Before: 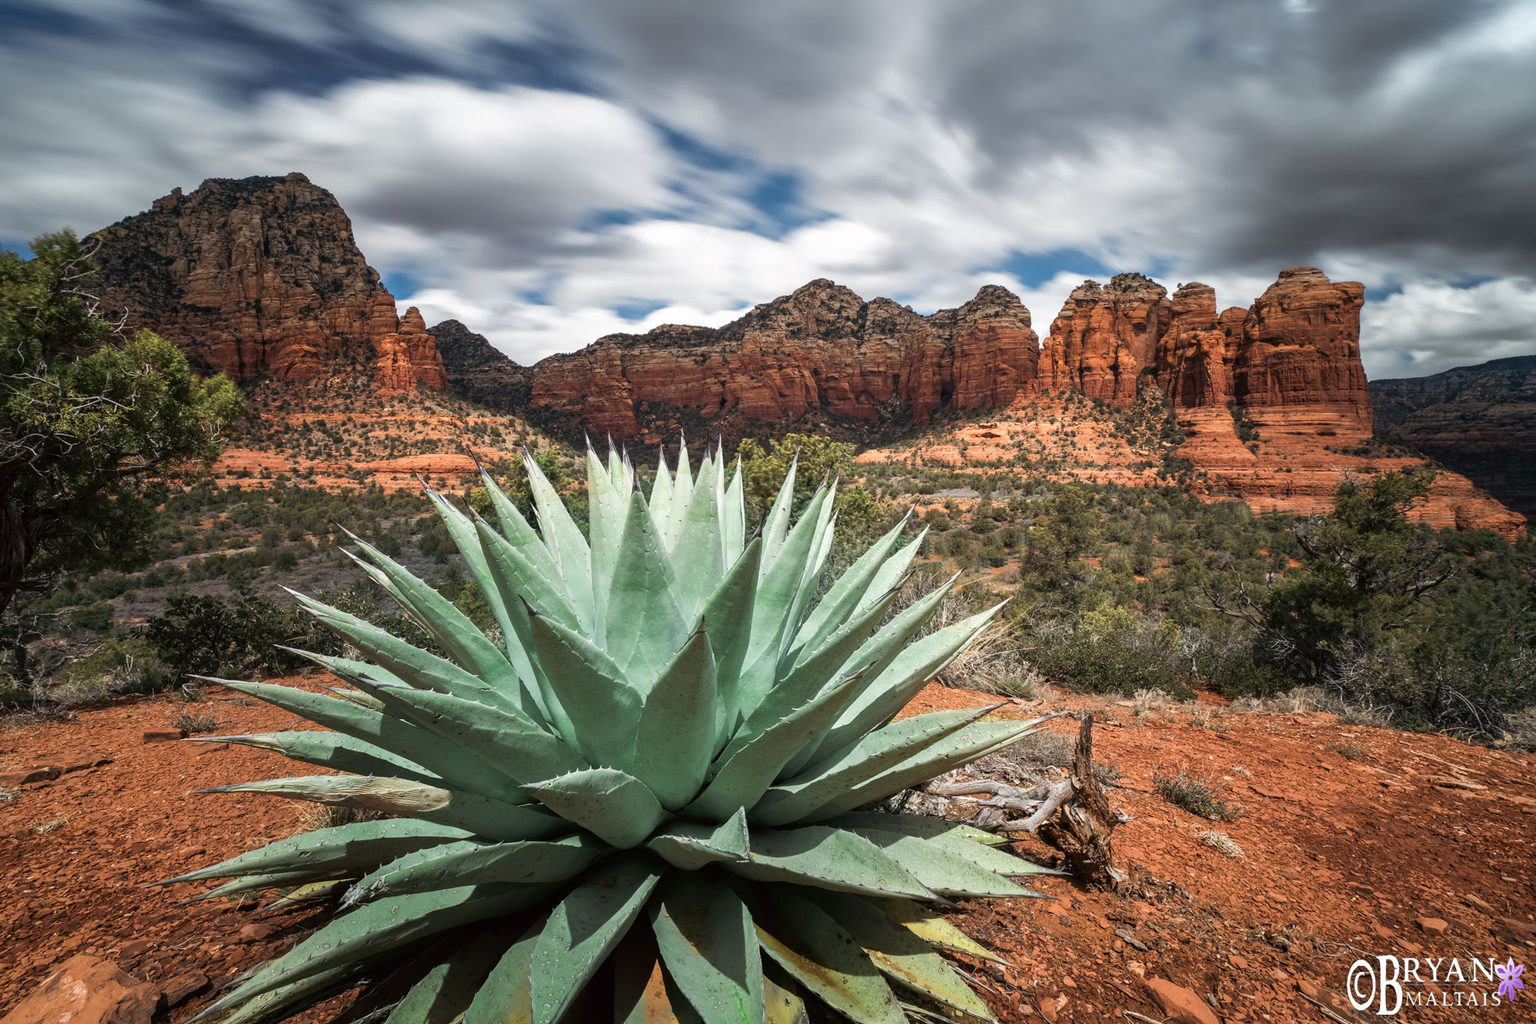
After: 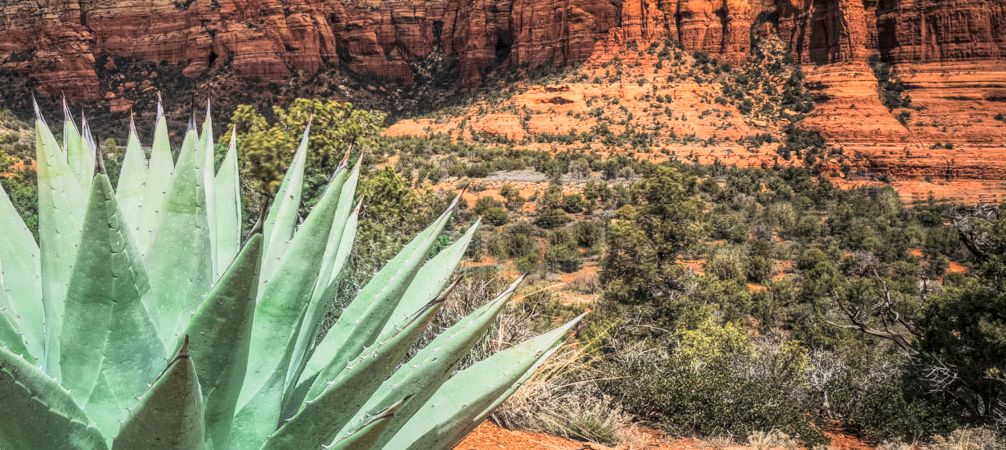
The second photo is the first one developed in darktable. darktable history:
shadows and highlights: shadows 39.36, highlights -59.78
crop: left 36.481%, top 35.005%, right 13.203%, bottom 31.168%
local contrast: highlights 76%, shadows 55%, detail 177%, midtone range 0.204
tone curve: curves: ch0 [(0, 0) (0.046, 0.031) (0.163, 0.114) (0.391, 0.432) (0.488, 0.561) (0.695, 0.839) (0.785, 0.904) (1, 0.965)]; ch1 [(0, 0) (0.248, 0.252) (0.427, 0.412) (0.482, 0.462) (0.499, 0.497) (0.518, 0.52) (0.535, 0.577) (0.585, 0.623) (0.679, 0.743) (0.788, 0.809) (1, 1)]; ch2 [(0, 0) (0.313, 0.262) (0.427, 0.417) (0.473, 0.47) (0.503, 0.503) (0.523, 0.515) (0.557, 0.596) (0.598, 0.646) (0.708, 0.771) (1, 1)], color space Lab, linked channels, preserve colors none
